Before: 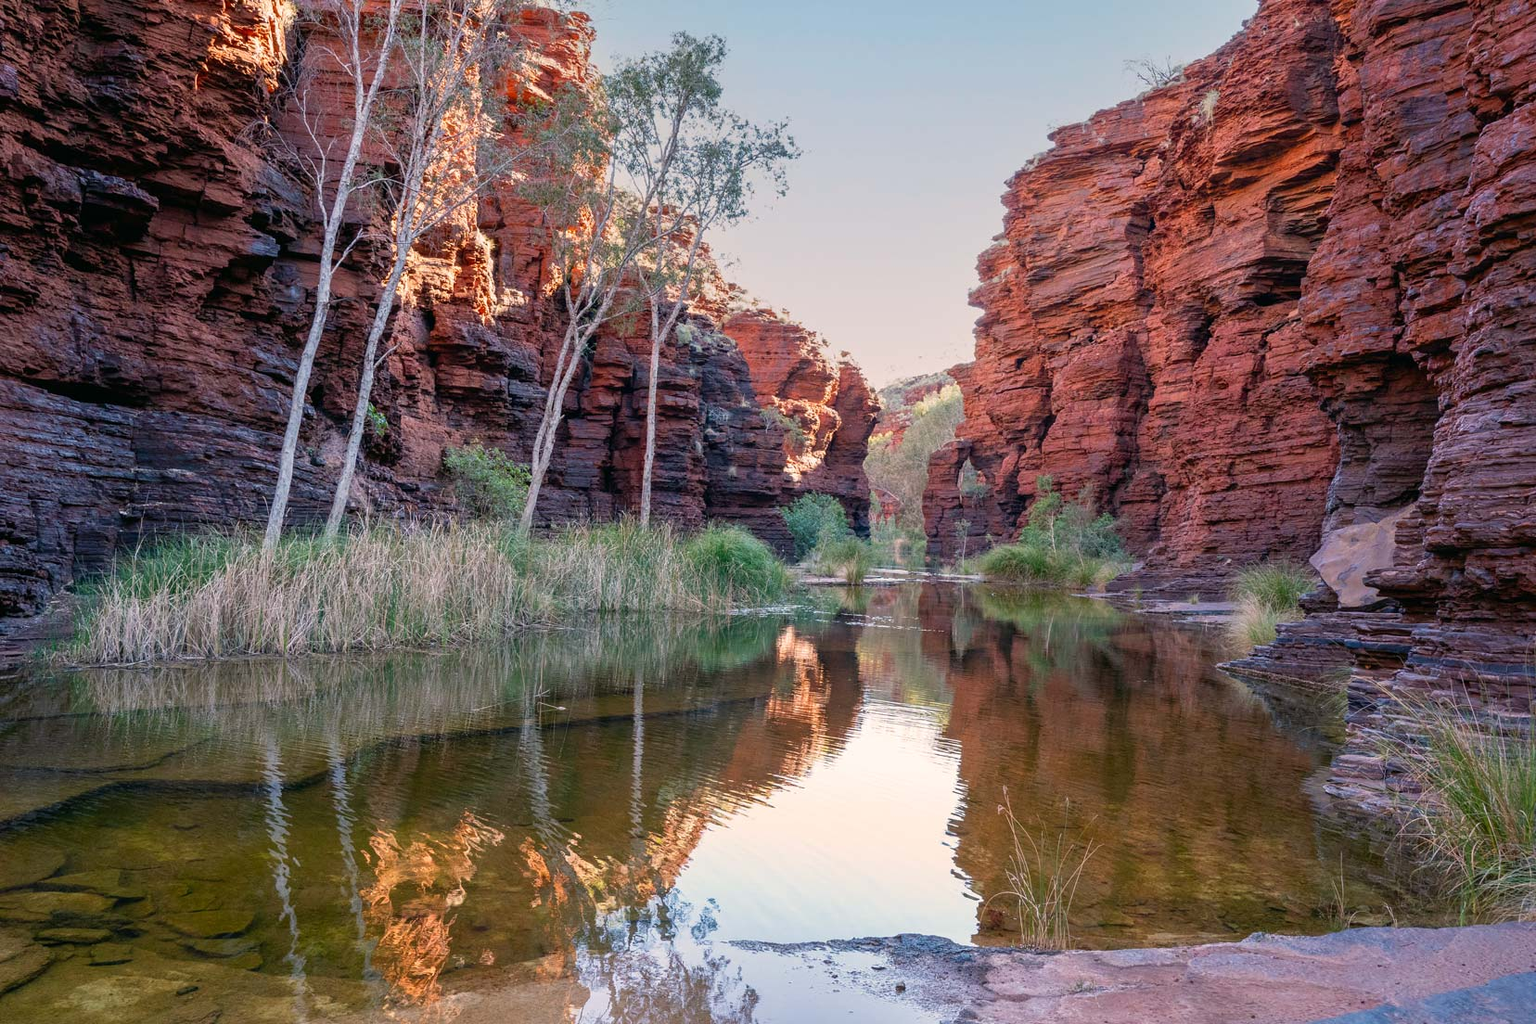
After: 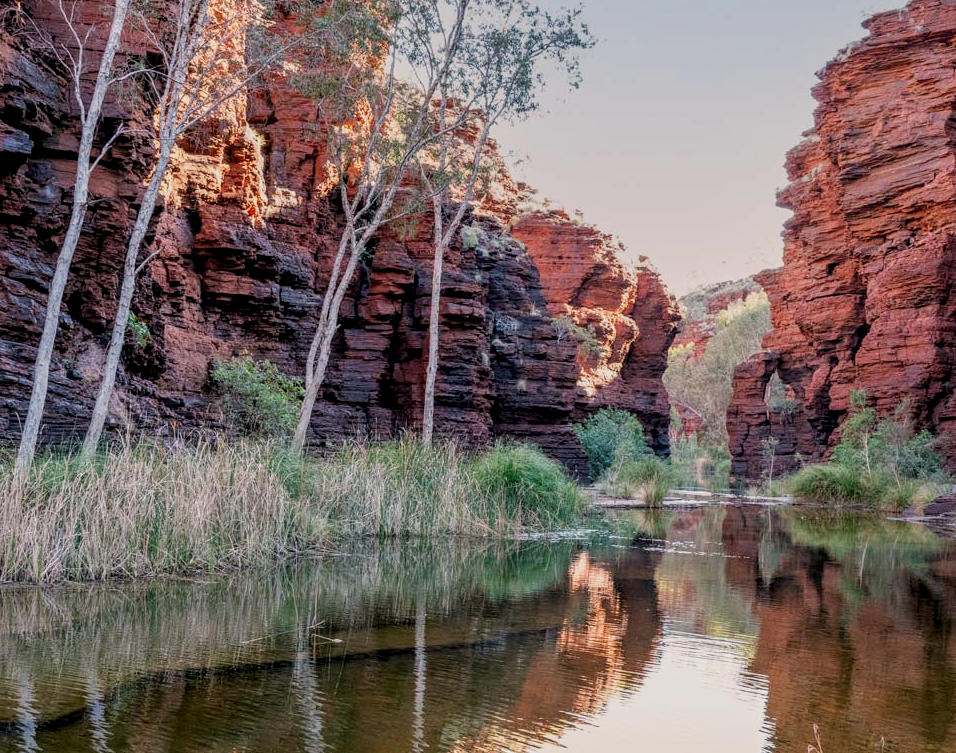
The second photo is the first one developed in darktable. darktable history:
local contrast: detail 130%
crop: left 16.202%, top 11.208%, right 26.045%, bottom 20.557%
filmic rgb: white relative exposure 3.85 EV, hardness 4.3
